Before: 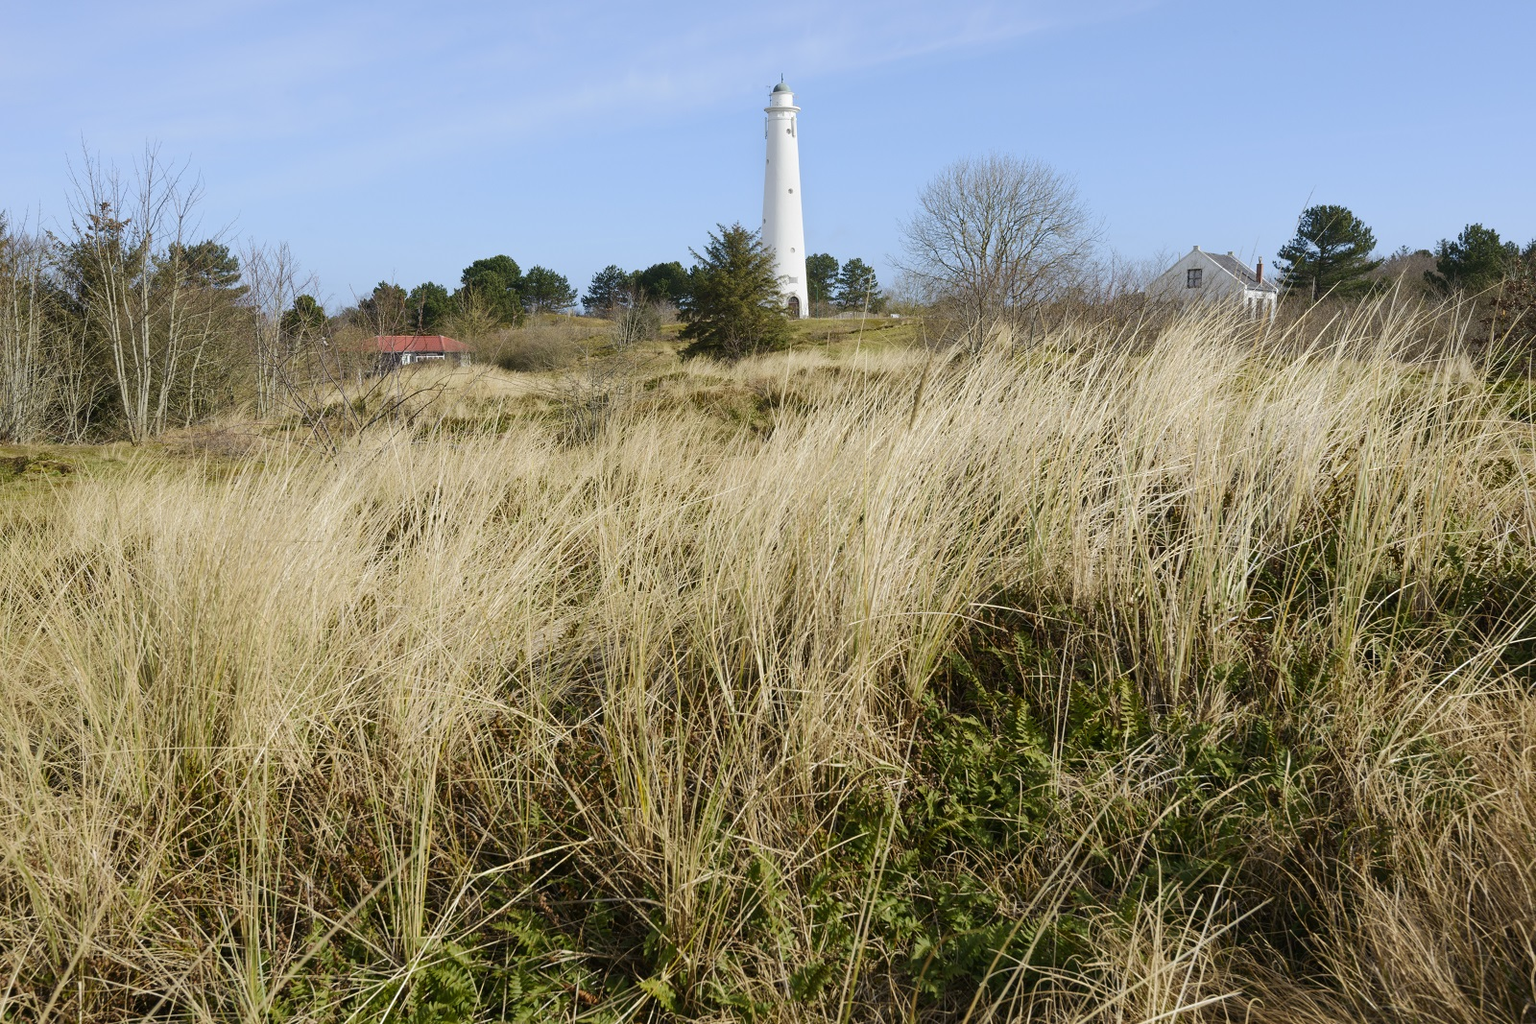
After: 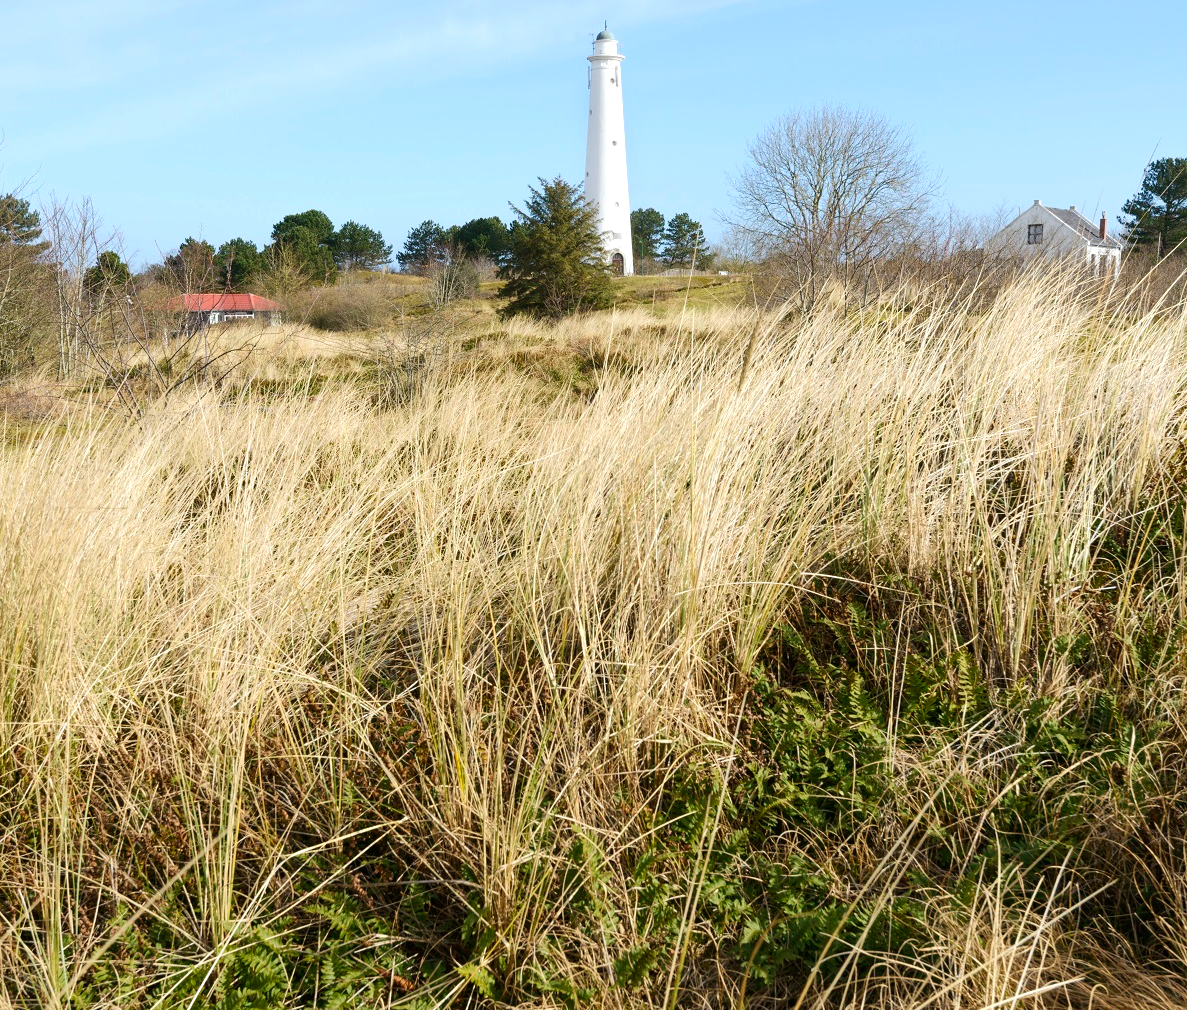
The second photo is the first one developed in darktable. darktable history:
exposure: exposure 0.493 EV, compensate highlight preservation false
white balance: red 1, blue 1
crop and rotate: left 13.15%, top 5.251%, right 12.609%
tone equalizer: on, module defaults
